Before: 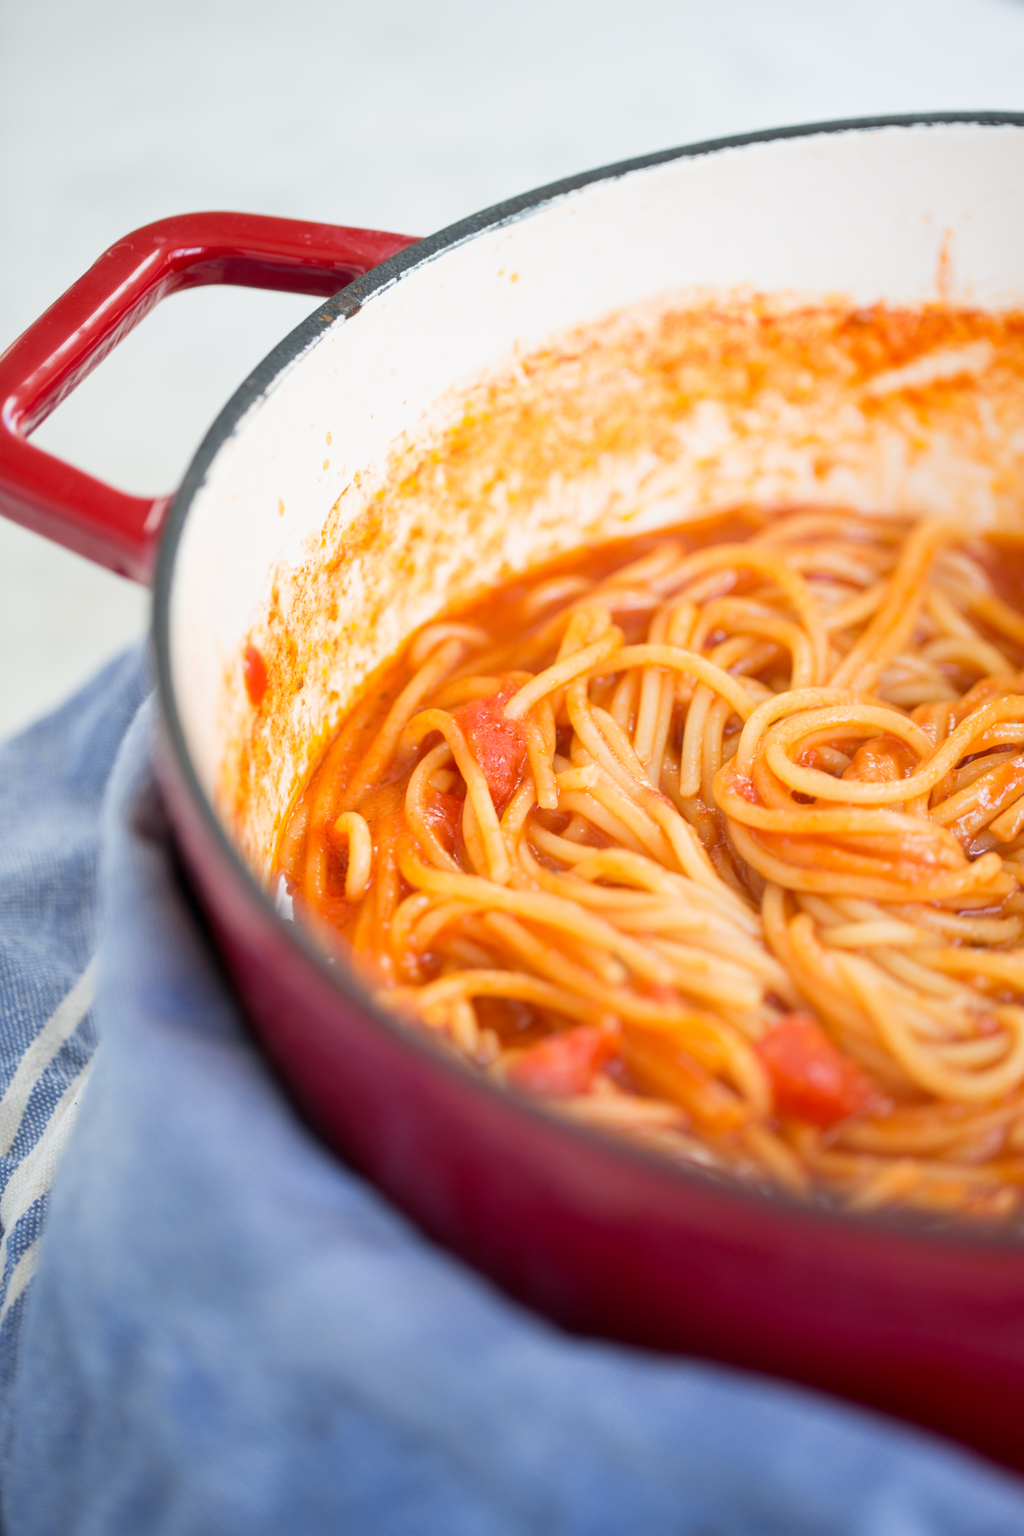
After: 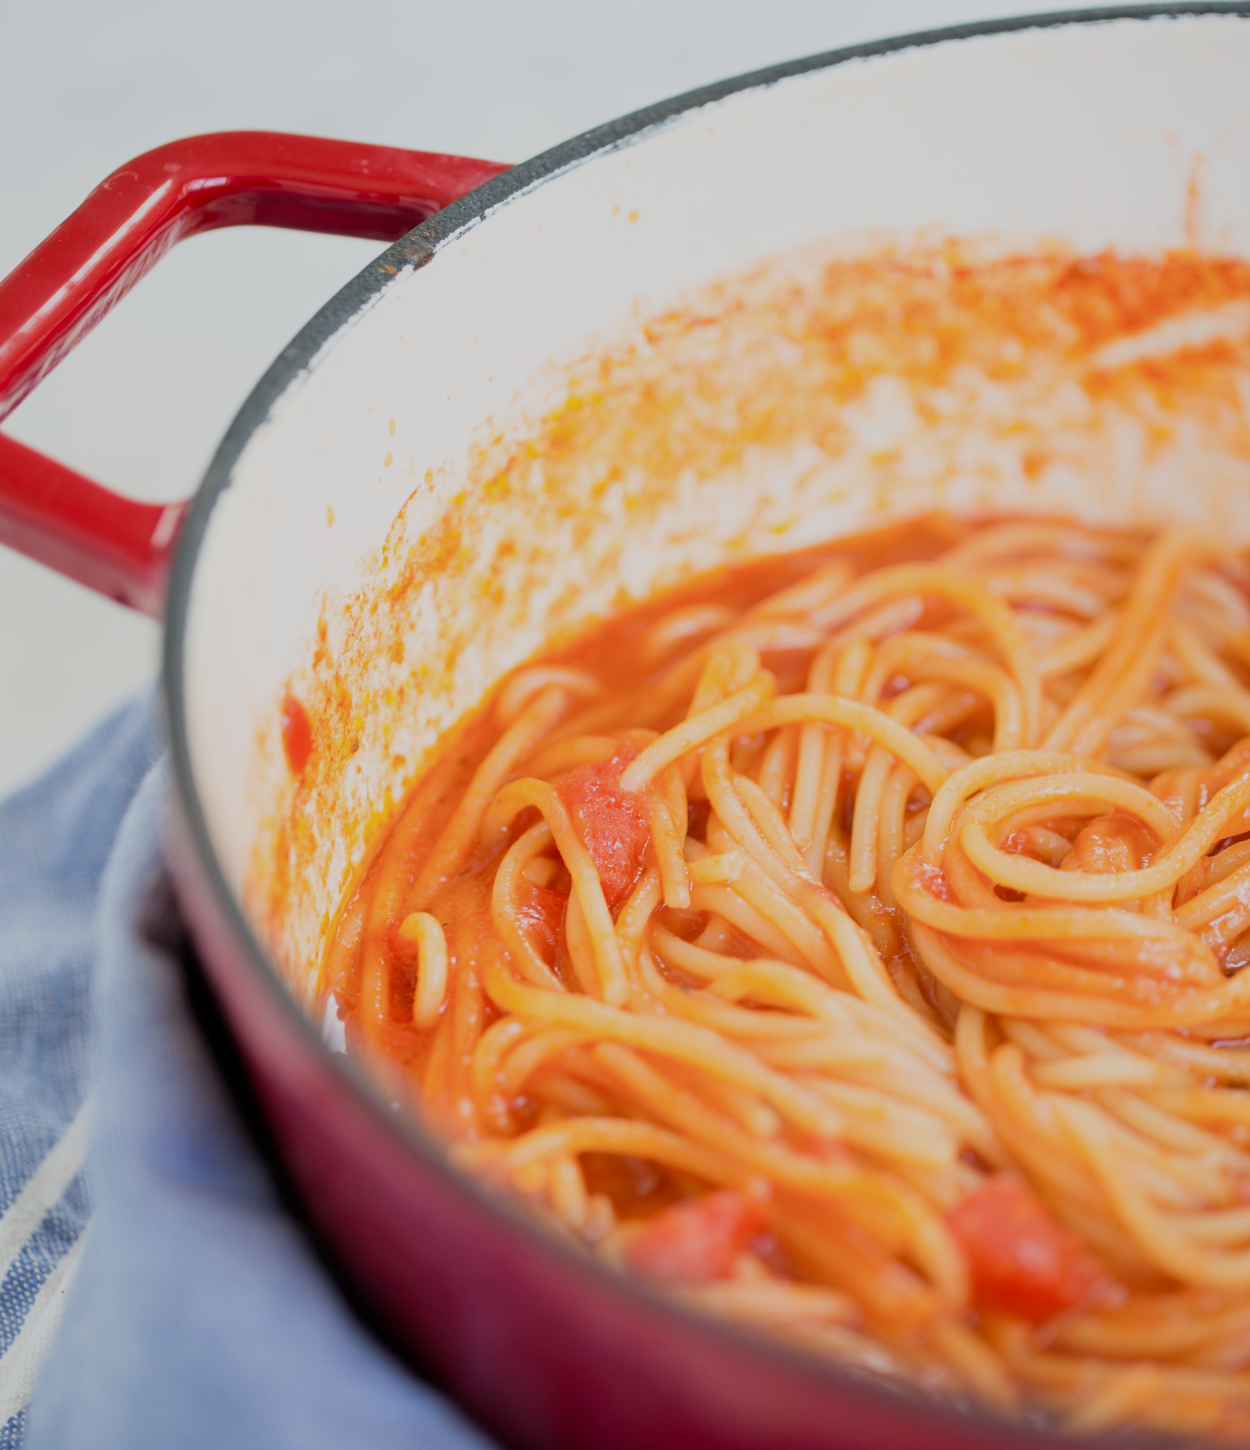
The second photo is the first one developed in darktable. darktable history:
filmic rgb: black relative exposure -6.68 EV, white relative exposure 4.56 EV, hardness 3.25
crop: left 2.737%, top 7.287%, right 3.421%, bottom 20.179%
